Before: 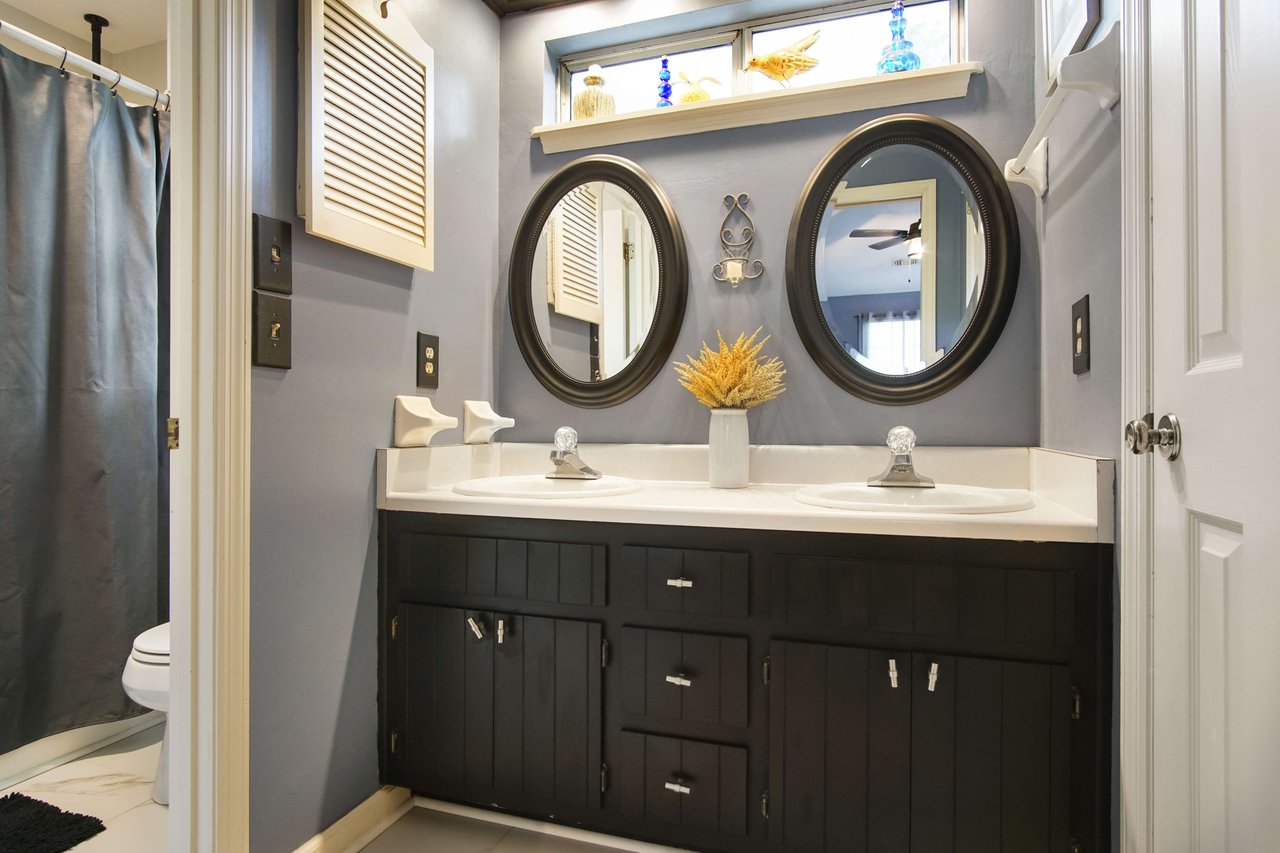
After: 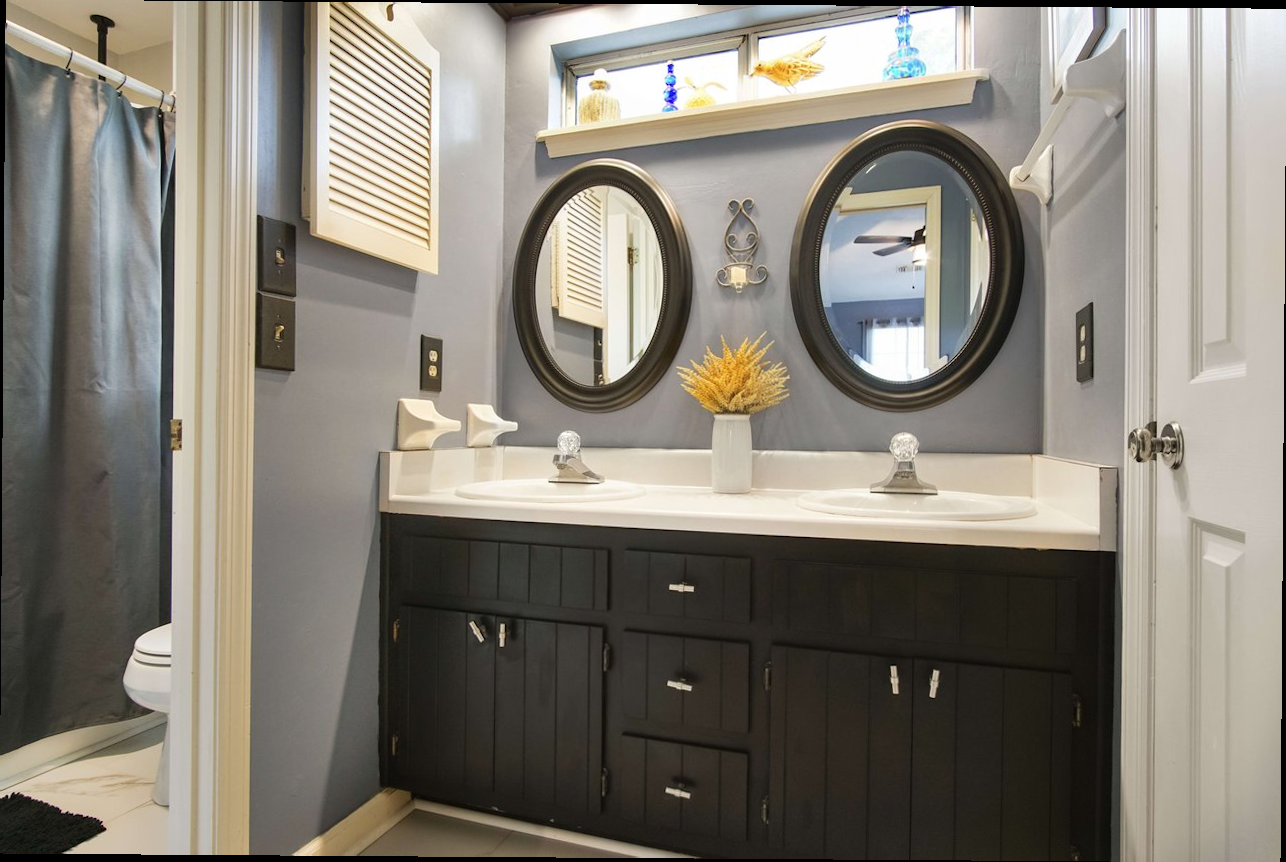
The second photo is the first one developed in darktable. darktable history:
crop and rotate: angle -0.414°
